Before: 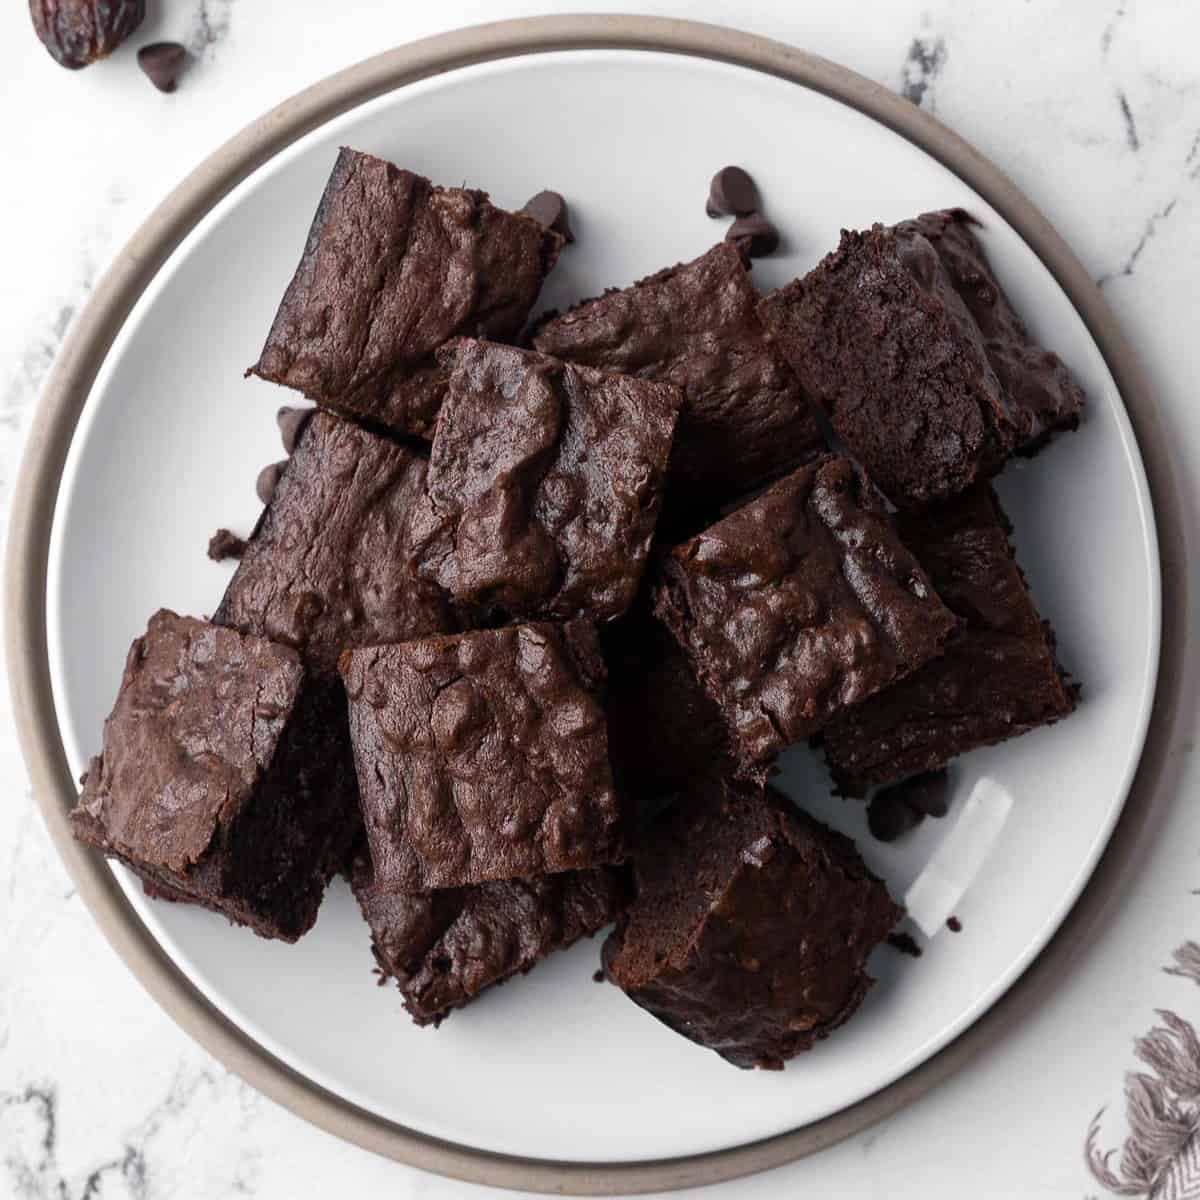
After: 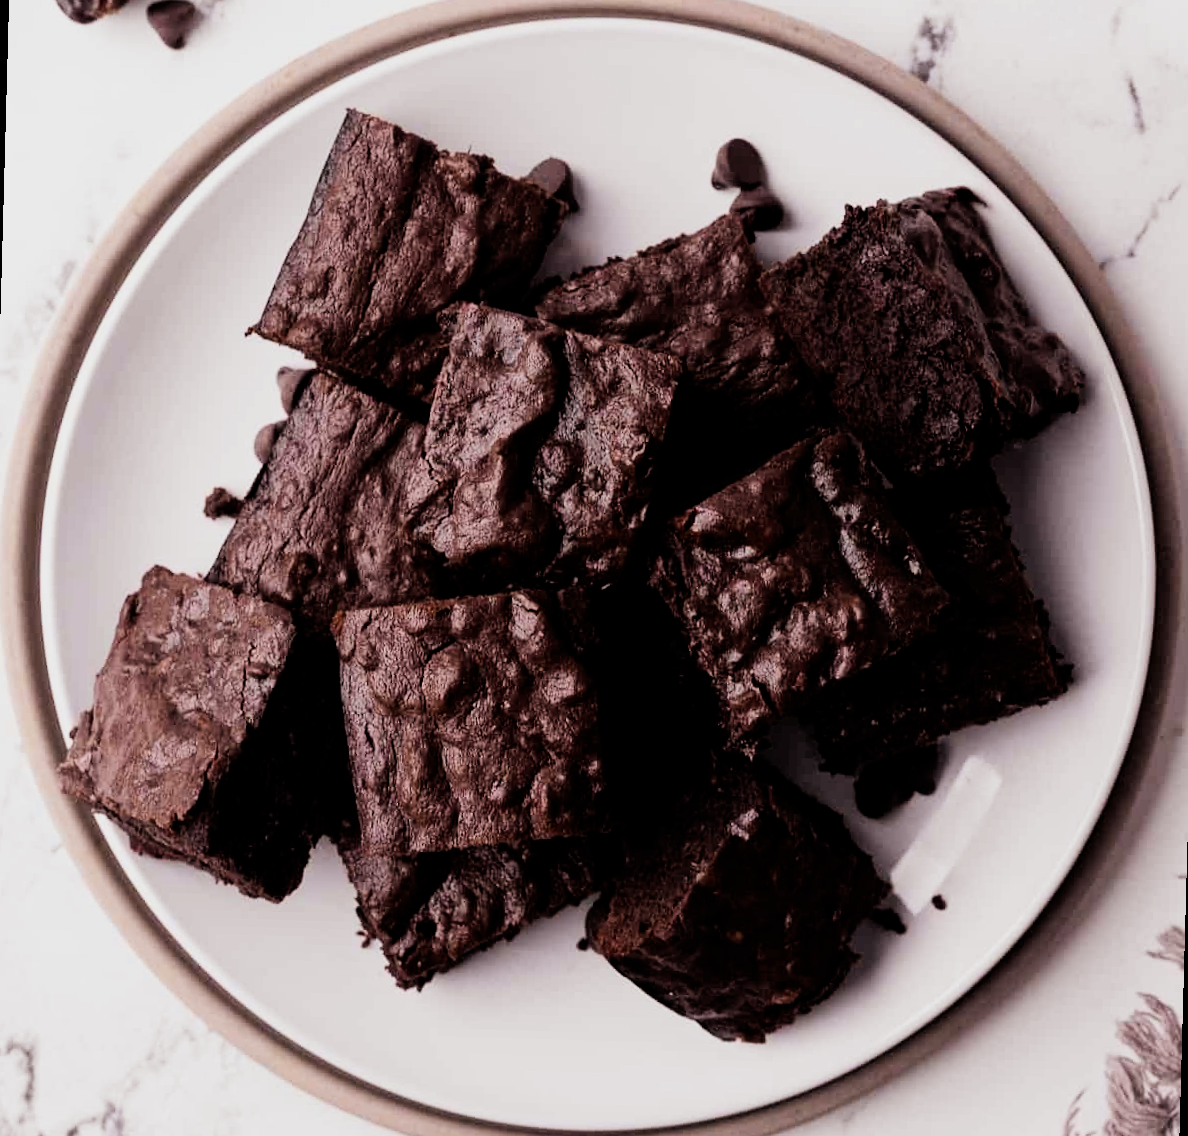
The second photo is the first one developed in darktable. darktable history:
rgb levels: mode RGB, independent channels, levels [[0, 0.474, 1], [0, 0.5, 1], [0, 0.5, 1]]
tone equalizer: on, module defaults
filmic rgb: black relative exposure -5 EV, hardness 2.88, contrast 1.5
rotate and perspective: rotation 1.57°, crop left 0.018, crop right 0.982, crop top 0.039, crop bottom 0.961
